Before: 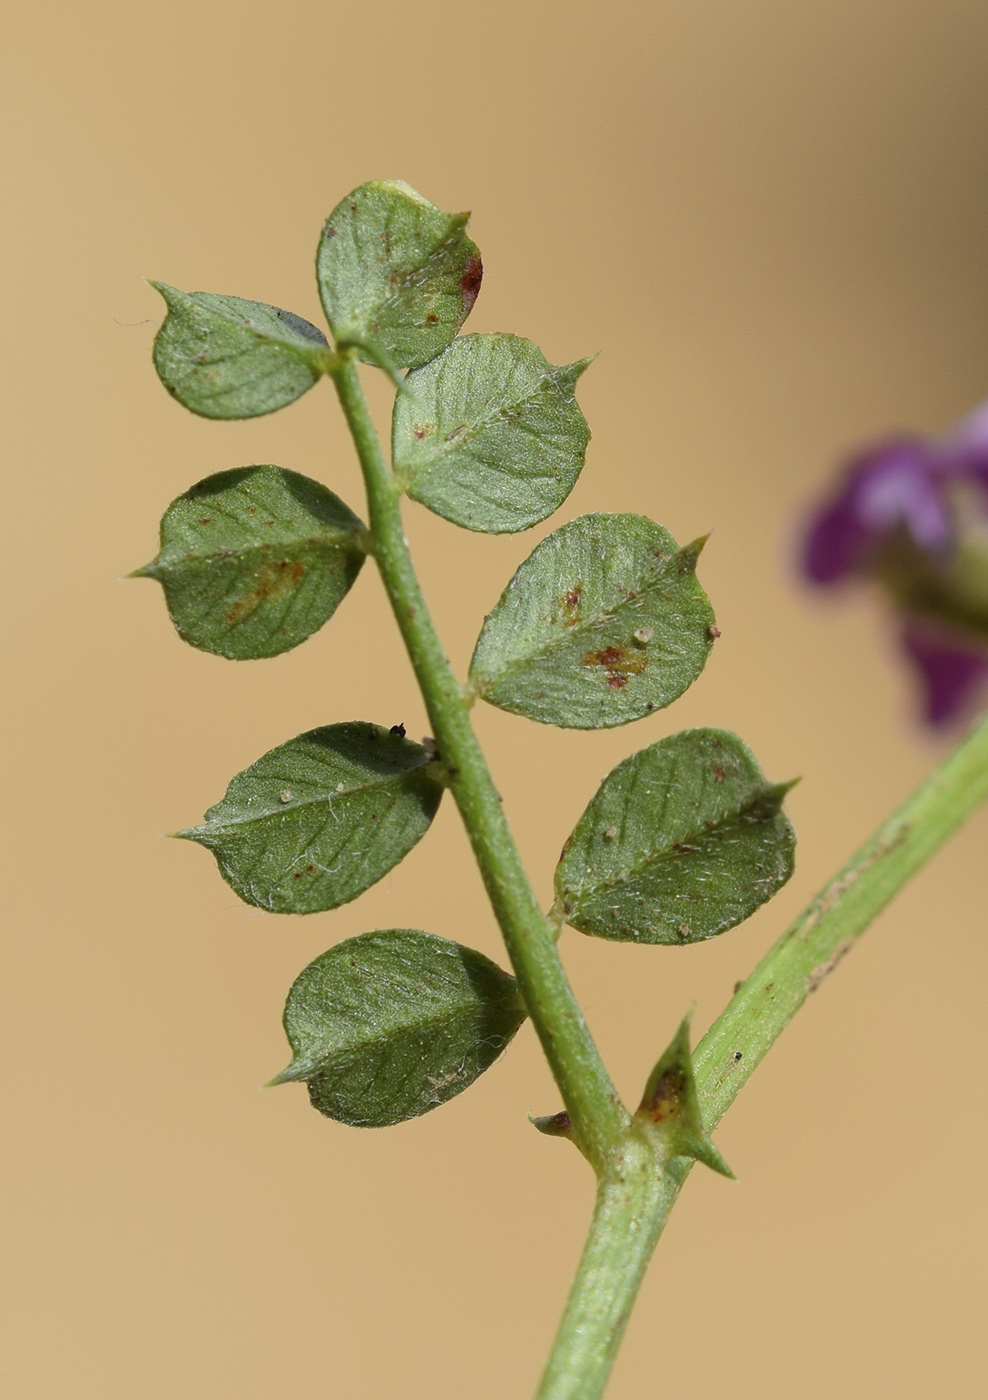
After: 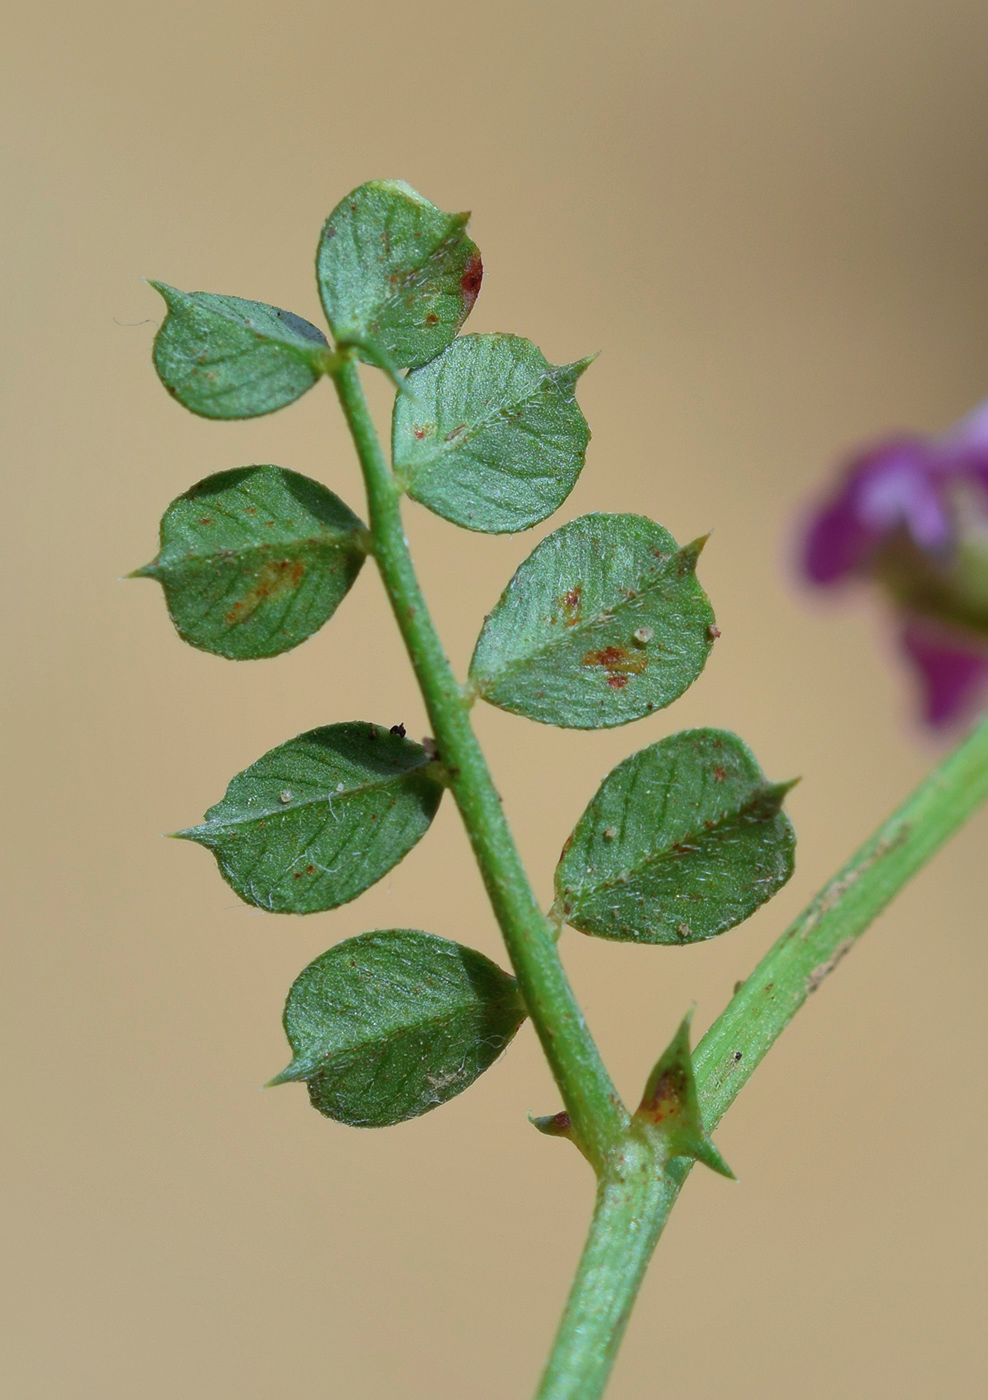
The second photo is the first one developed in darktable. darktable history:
shadows and highlights: on, module defaults
color calibration: illuminant as shot in camera, x 0.383, y 0.38, temperature 3949.15 K, gamut compression 1.66
